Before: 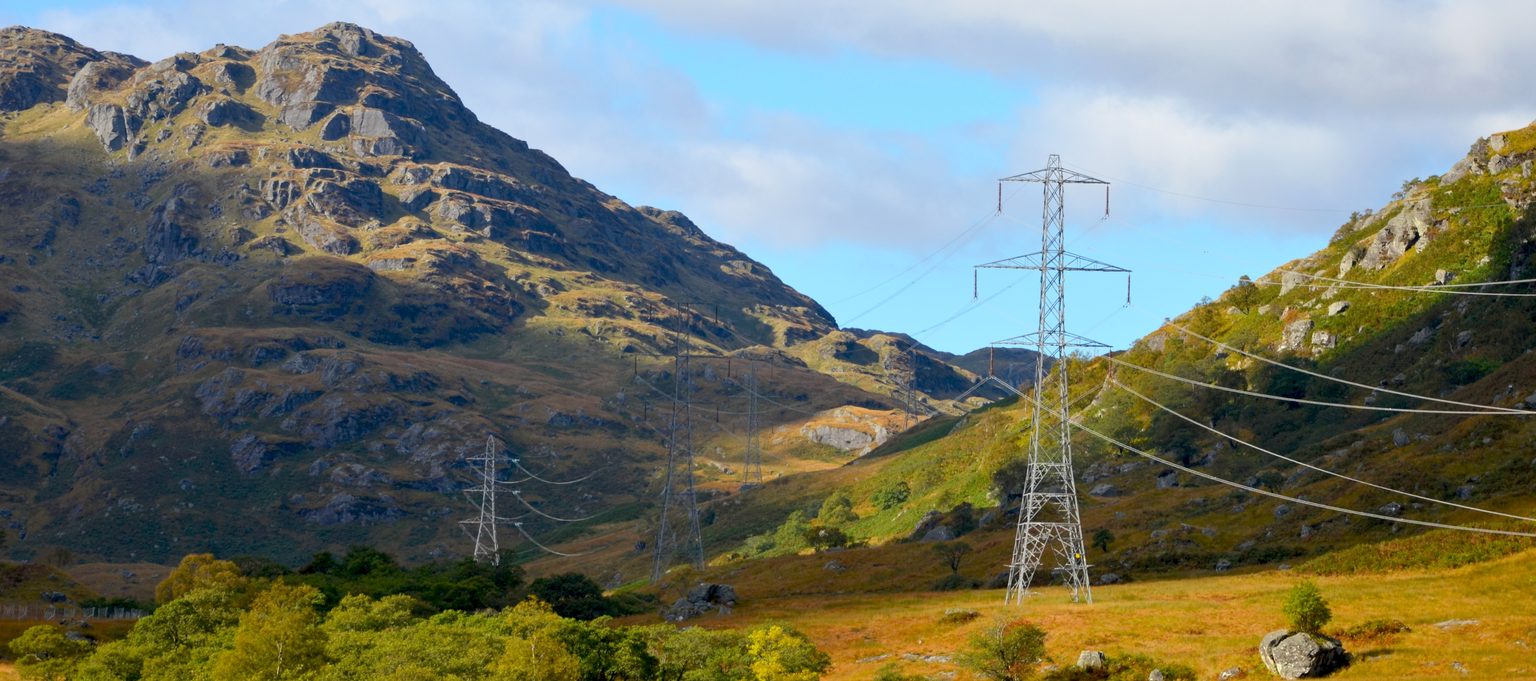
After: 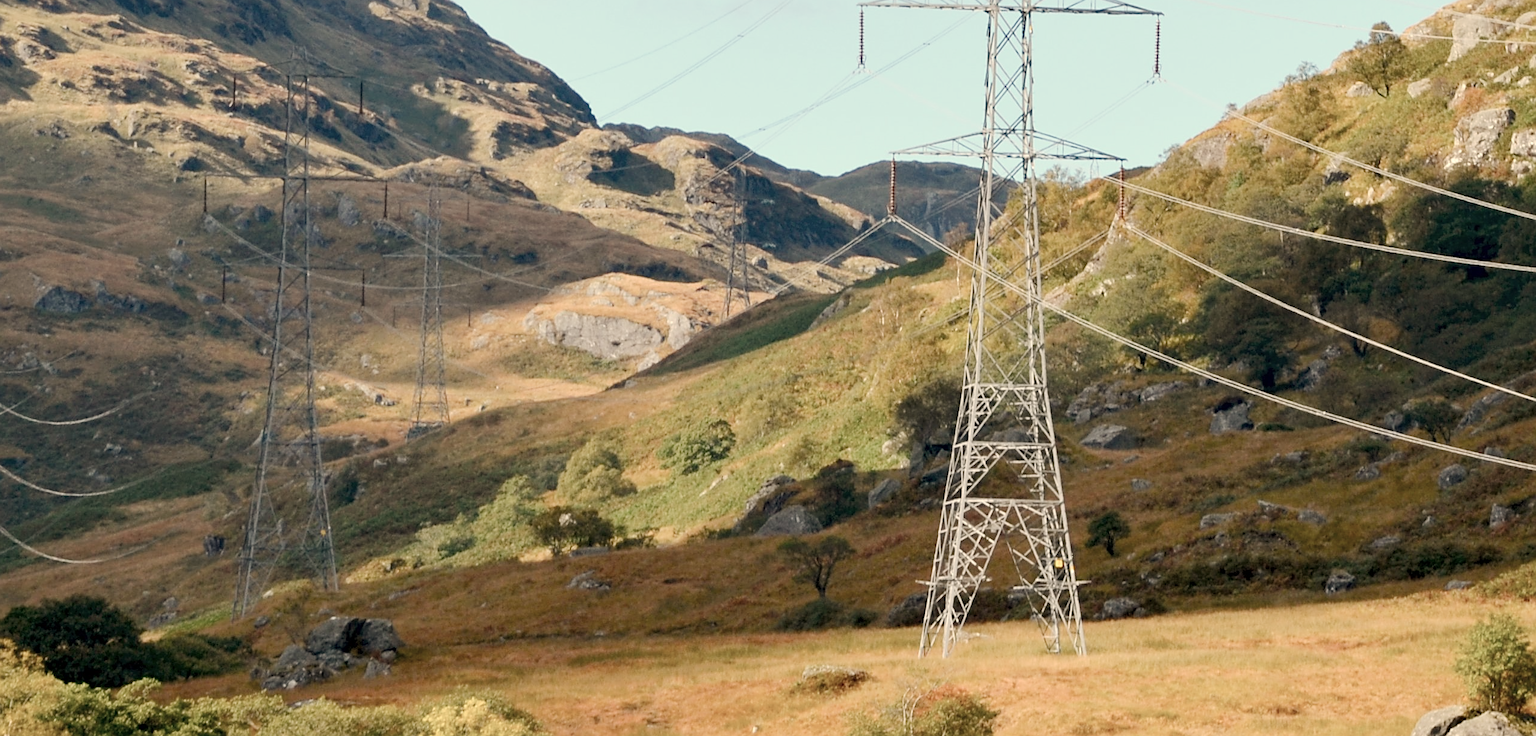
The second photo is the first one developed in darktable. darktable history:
contrast brightness saturation: contrast 0.1, saturation -0.36
sharpen: on, module defaults
tone curve: curves: ch0 [(0, 0) (0.003, 0.004) (0.011, 0.015) (0.025, 0.033) (0.044, 0.058) (0.069, 0.091) (0.1, 0.131) (0.136, 0.179) (0.177, 0.233) (0.224, 0.295) (0.277, 0.364) (0.335, 0.434) (0.399, 0.51) (0.468, 0.583) (0.543, 0.654) (0.623, 0.724) (0.709, 0.789) (0.801, 0.852) (0.898, 0.924) (1, 1)], preserve colors none
white balance: red 1.138, green 0.996, blue 0.812
crop: left 34.479%, top 38.822%, right 13.718%, bottom 5.172%
